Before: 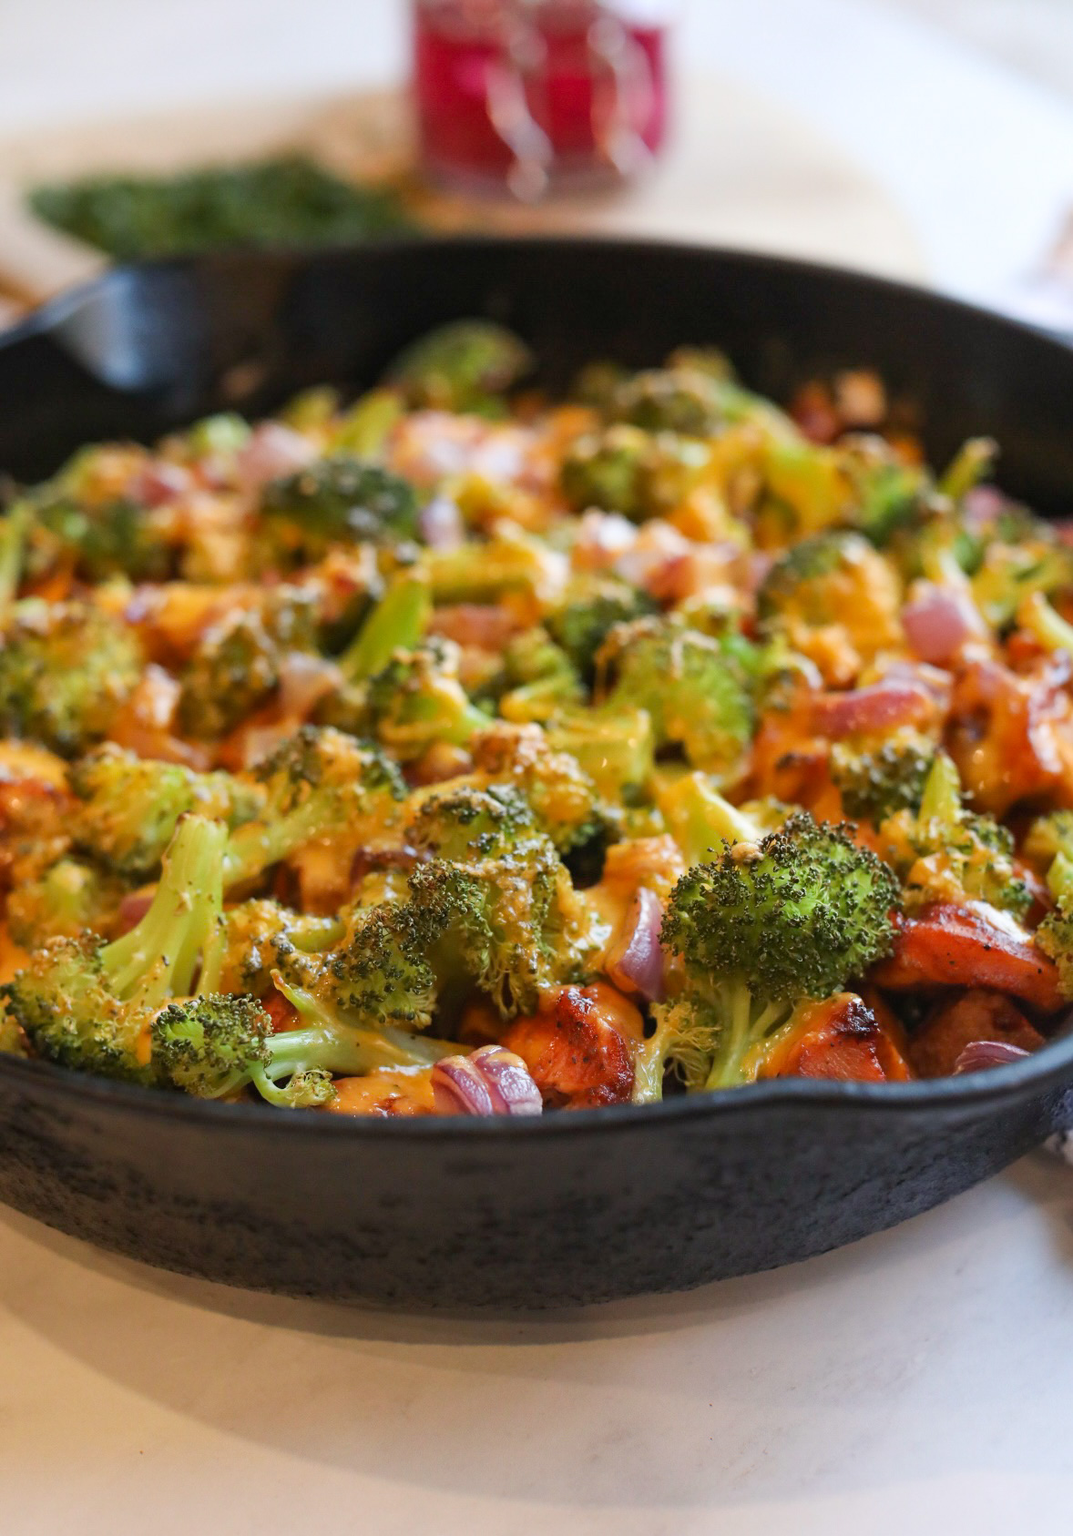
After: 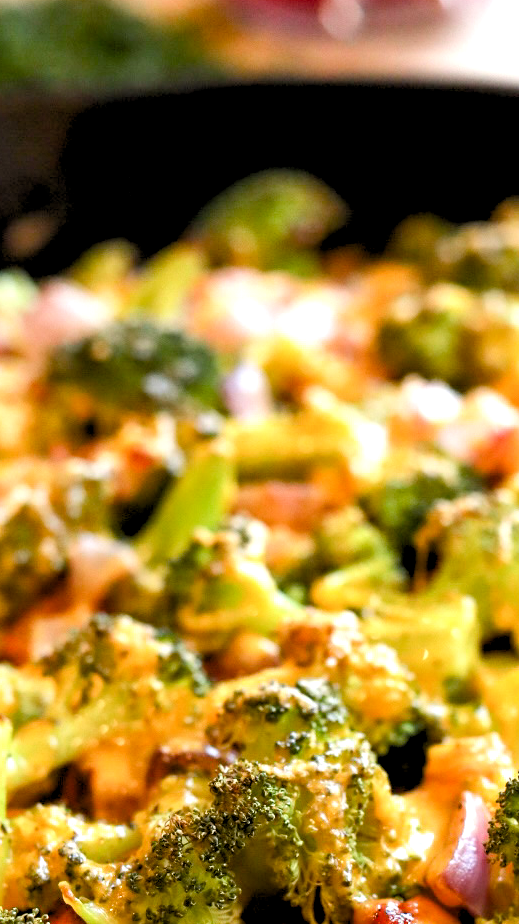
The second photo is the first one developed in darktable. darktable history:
color balance rgb: perceptual saturation grading › global saturation 20%, perceptual saturation grading › highlights -25%, perceptual saturation grading › shadows 25%
tone equalizer: -8 EV -0.417 EV, -7 EV -0.389 EV, -6 EV -0.333 EV, -5 EV -0.222 EV, -3 EV 0.222 EV, -2 EV 0.333 EV, -1 EV 0.389 EV, +0 EV 0.417 EV, edges refinement/feathering 500, mask exposure compensation -1.57 EV, preserve details no
exposure: exposure 0.3 EV, compensate highlight preservation false
local contrast: mode bilateral grid, contrast 20, coarseness 50, detail 102%, midtone range 0.2
rgb levels: levels [[0.013, 0.434, 0.89], [0, 0.5, 1], [0, 0.5, 1]]
crop: left 20.248%, top 10.86%, right 35.675%, bottom 34.321%
